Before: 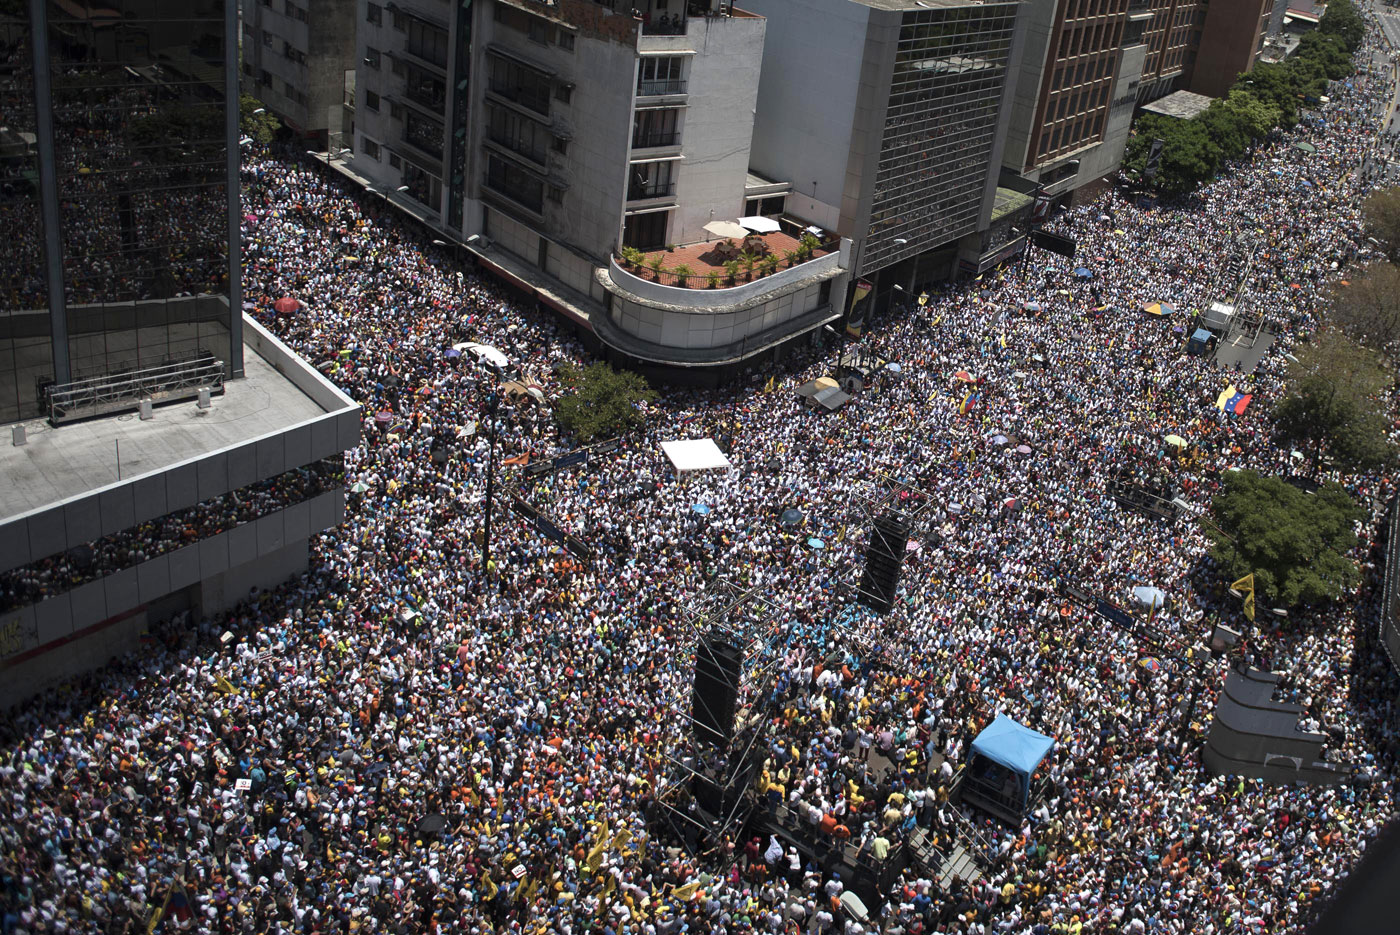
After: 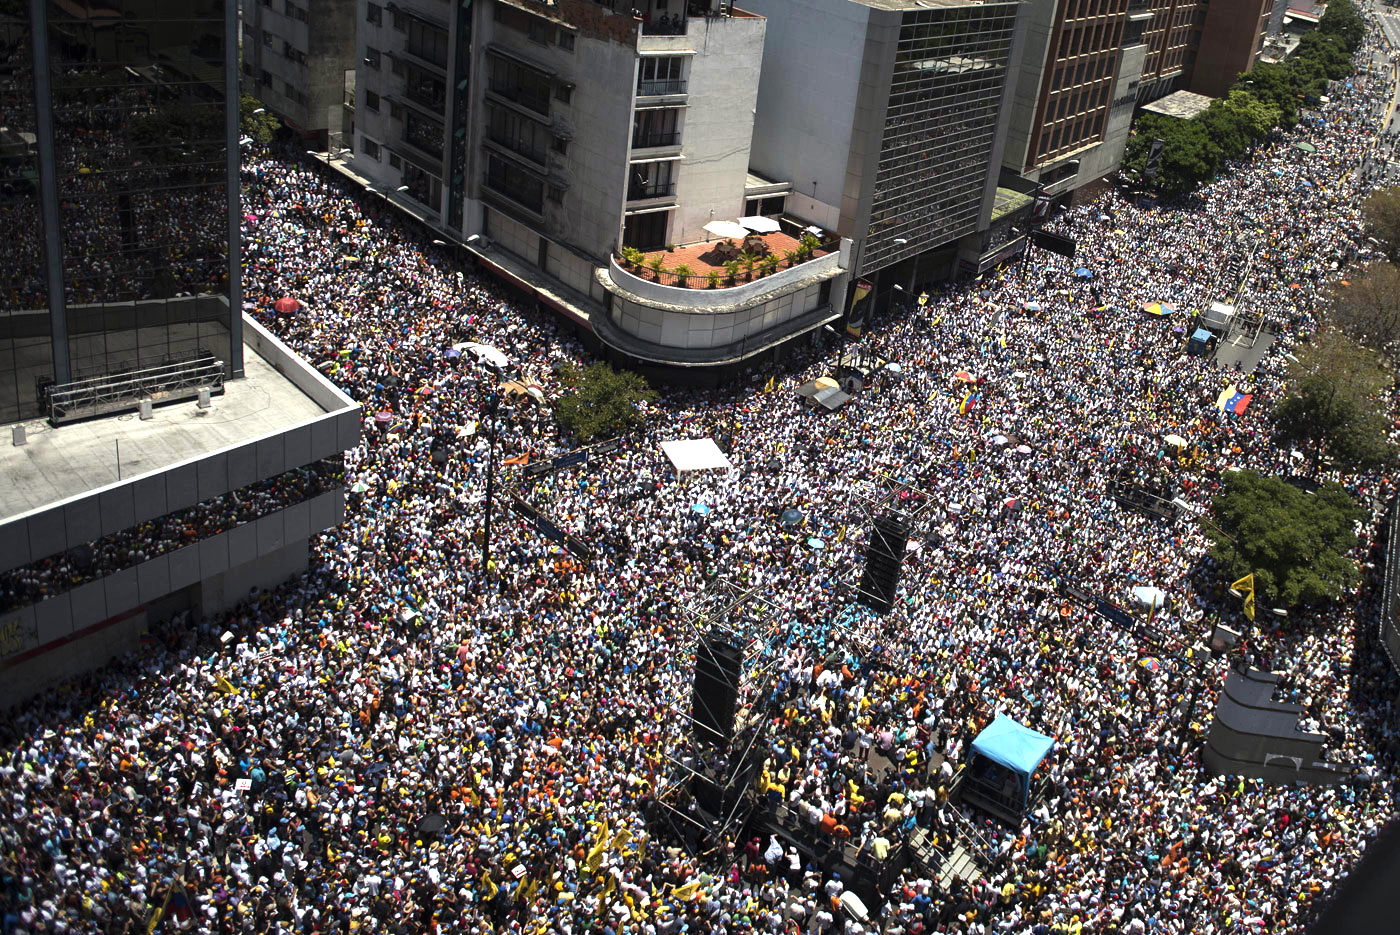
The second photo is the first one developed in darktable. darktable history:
color balance rgb: highlights gain › luminance 5.983%, highlights gain › chroma 2.494%, highlights gain › hue 88.57°, perceptual saturation grading › global saturation 14.873%, perceptual brilliance grading › global brilliance 11.195%
levels: mode automatic, white 99.95%, levels [0.018, 0.493, 1]
tone equalizer: -8 EV -0.404 EV, -7 EV -0.428 EV, -6 EV -0.314 EV, -5 EV -0.192 EV, -3 EV 0.211 EV, -2 EV 0.353 EV, -1 EV 0.374 EV, +0 EV 0.392 EV, edges refinement/feathering 500, mask exposure compensation -1.57 EV, preserve details no
